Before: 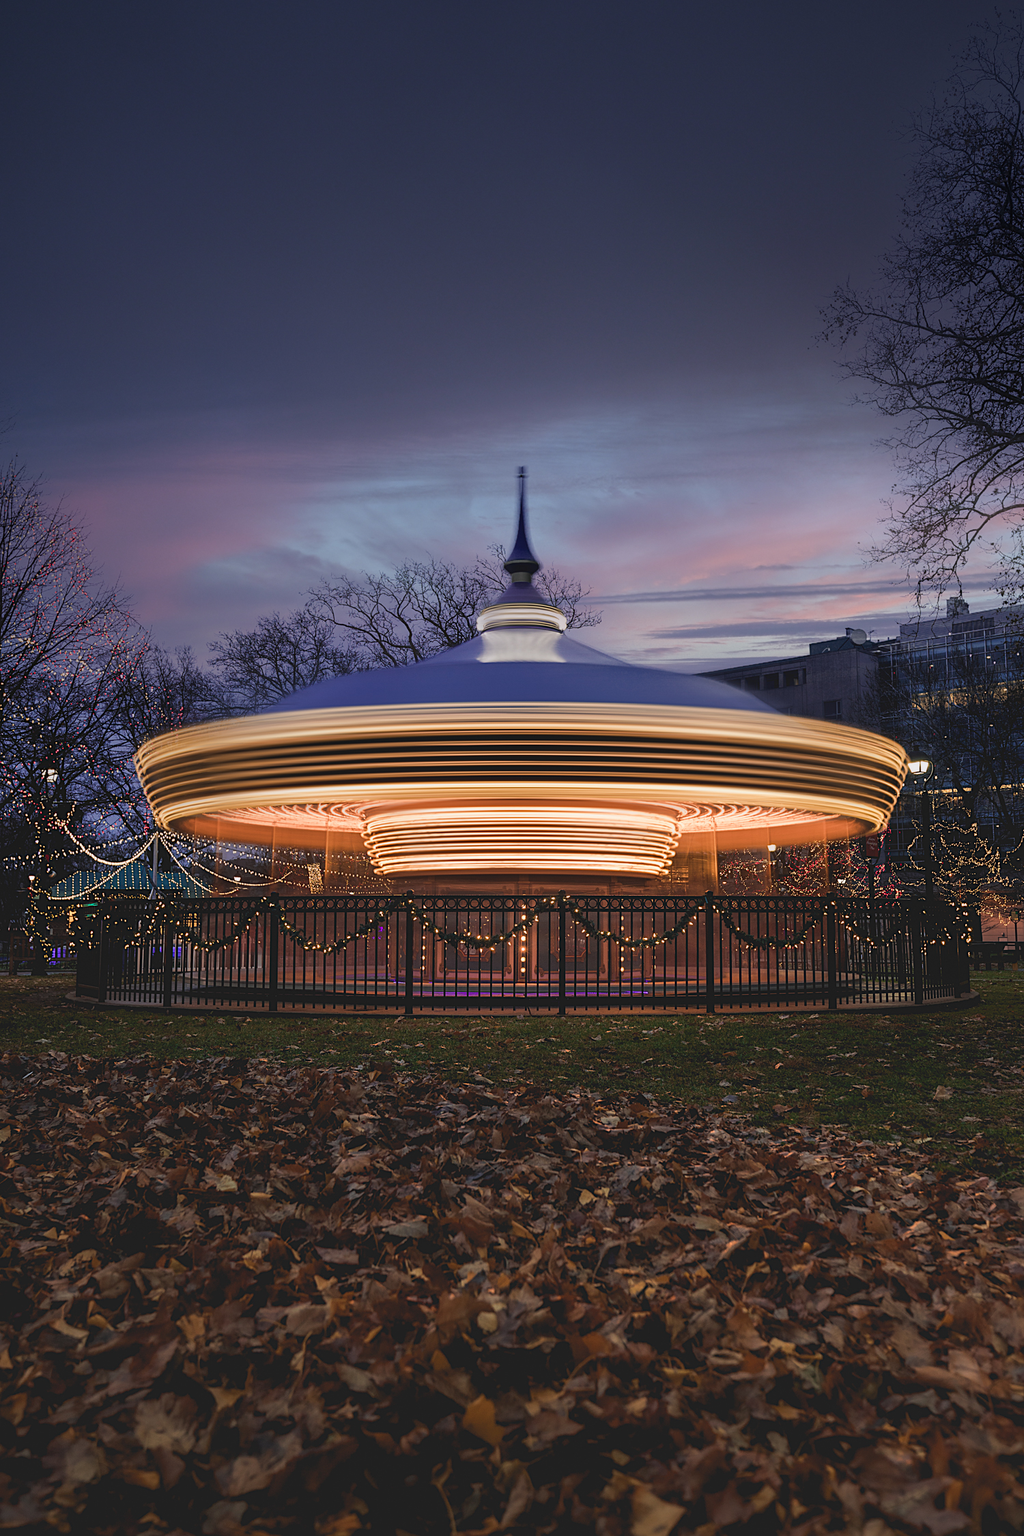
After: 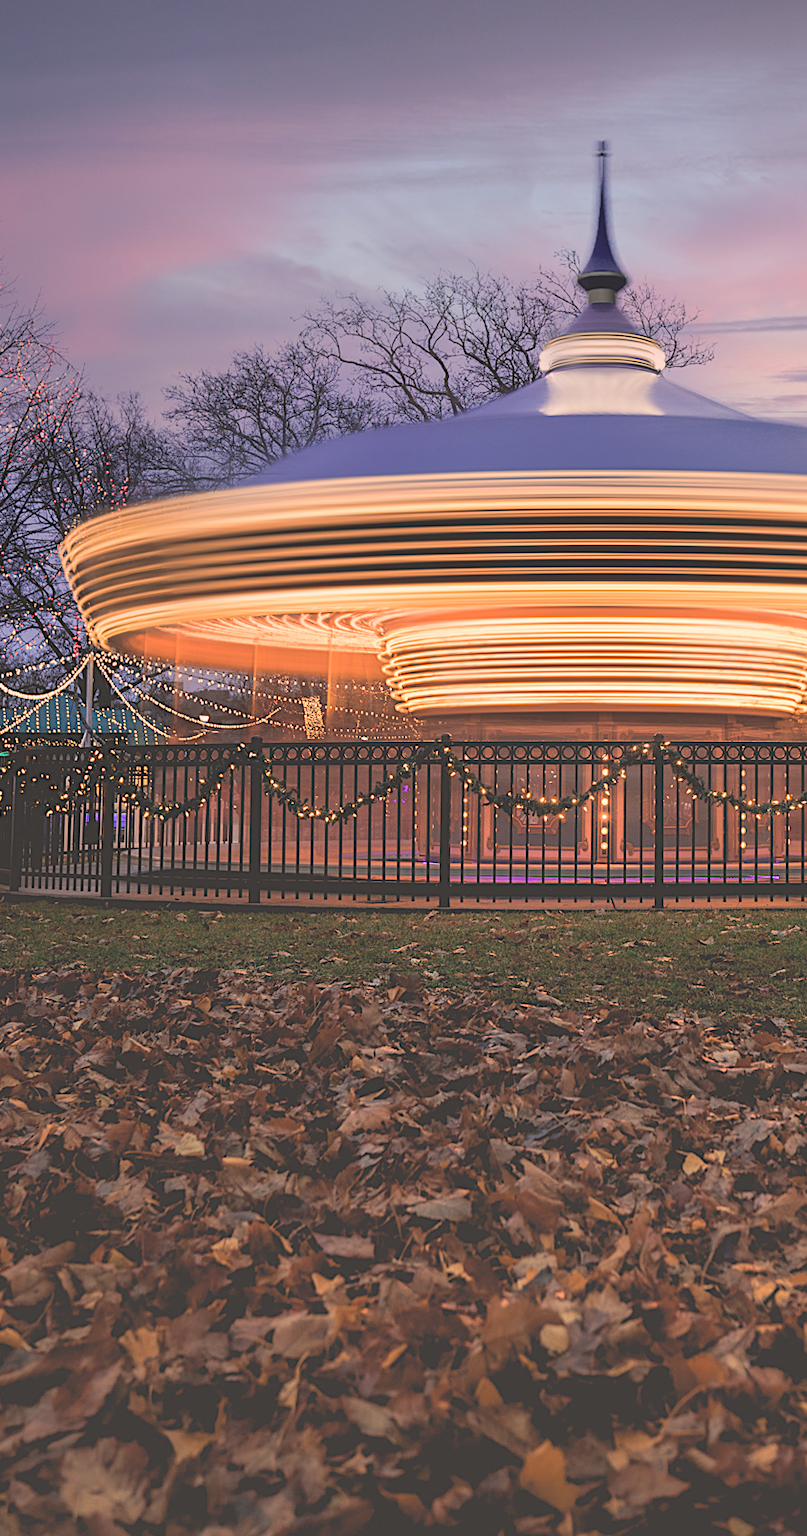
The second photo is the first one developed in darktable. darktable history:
white balance: red 1.127, blue 0.943
crop: left 8.966%, top 23.852%, right 34.699%, bottom 4.703%
contrast brightness saturation: brightness 0.28
